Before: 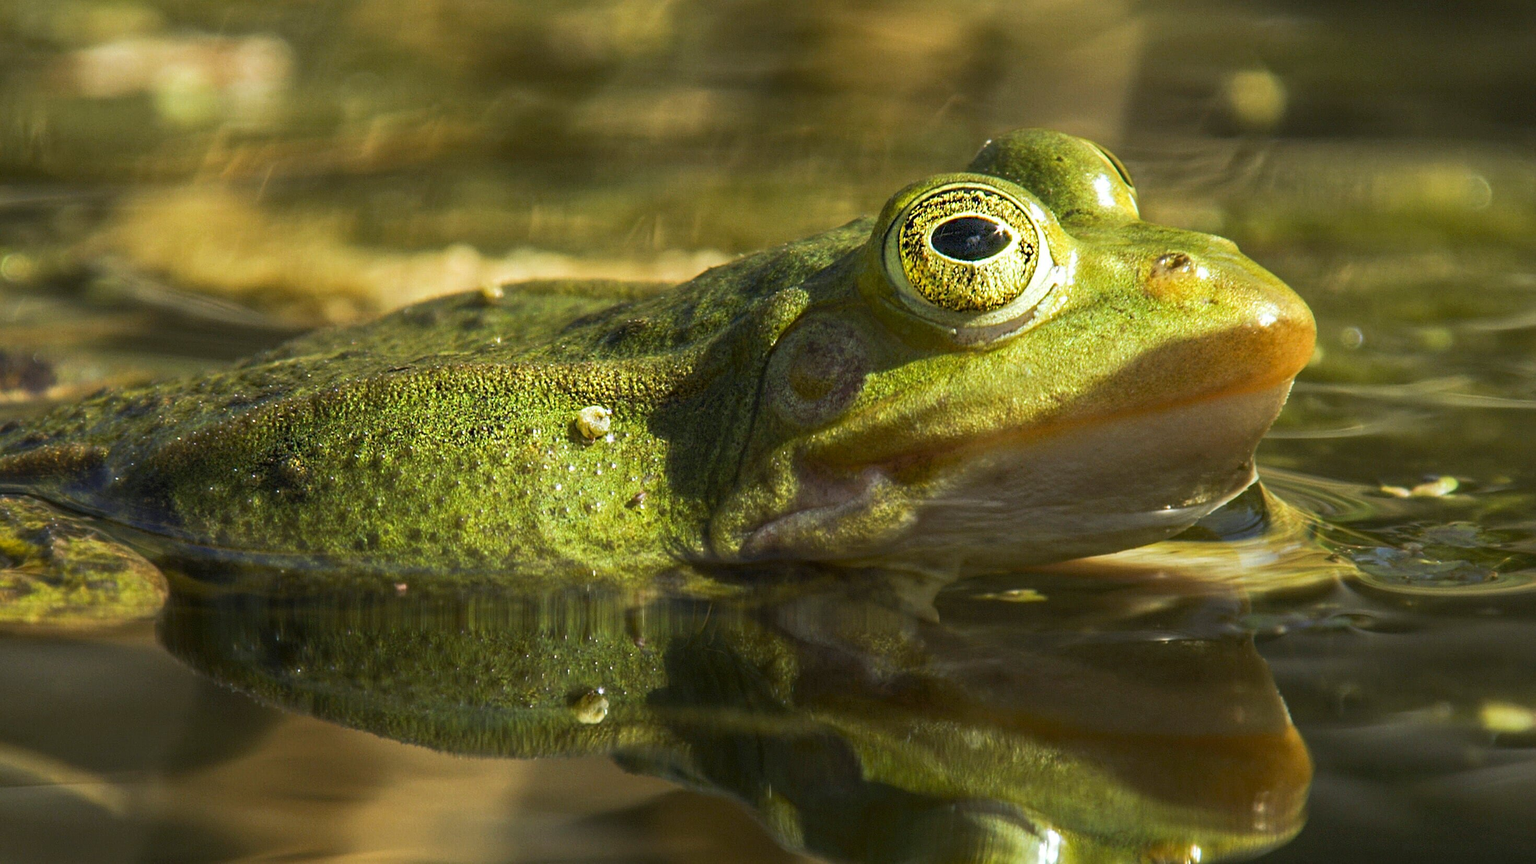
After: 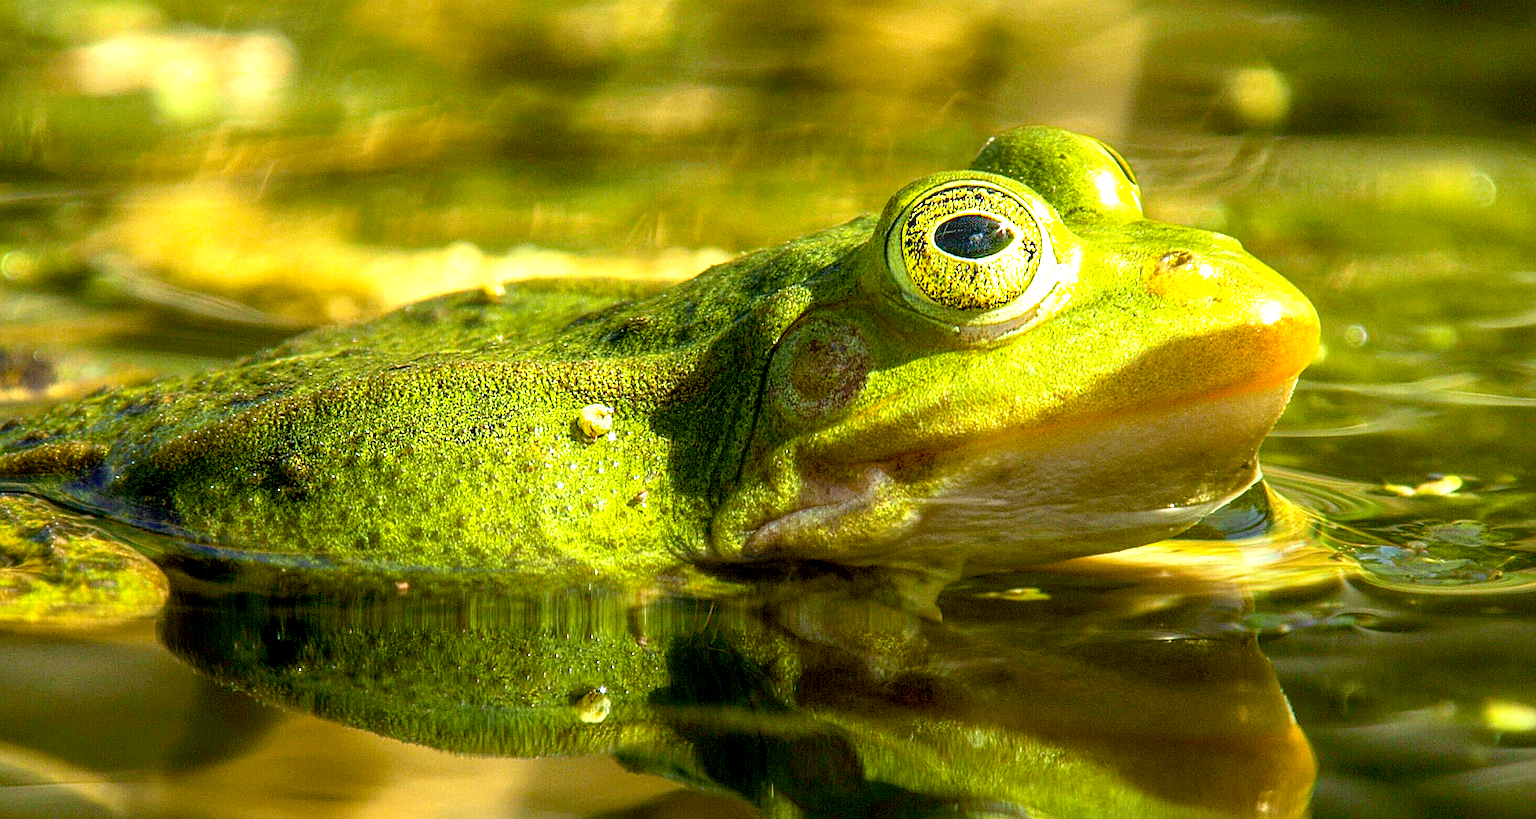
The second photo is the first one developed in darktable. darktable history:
crop: top 0.382%, right 0.259%, bottom 5.053%
color balance rgb: linear chroma grading › global chroma 7.536%, perceptual saturation grading › global saturation 20.654%, perceptual saturation grading › highlights -19.712%, perceptual saturation grading › shadows 29.406%, global vibrance 20%
sharpen: amount 0.476
local contrast: on, module defaults
tone curve: curves: ch0 [(0, 0.008) (0.107, 0.091) (0.283, 0.287) (0.461, 0.498) (0.64, 0.679) (0.822, 0.841) (0.998, 0.978)]; ch1 [(0, 0) (0.316, 0.349) (0.466, 0.442) (0.502, 0.5) (0.527, 0.519) (0.561, 0.553) (0.608, 0.629) (0.669, 0.704) (0.859, 0.899) (1, 1)]; ch2 [(0, 0) (0.33, 0.301) (0.421, 0.443) (0.473, 0.498) (0.502, 0.504) (0.522, 0.525) (0.592, 0.61) (0.705, 0.7) (1, 1)], color space Lab, independent channels, preserve colors none
exposure: black level correction 0.011, exposure 1.088 EV, compensate highlight preservation false
contrast equalizer: y [[0.5, 0.496, 0.435, 0.435, 0.496, 0.5], [0.5 ×6], [0.5 ×6], [0 ×6], [0 ×6]]
